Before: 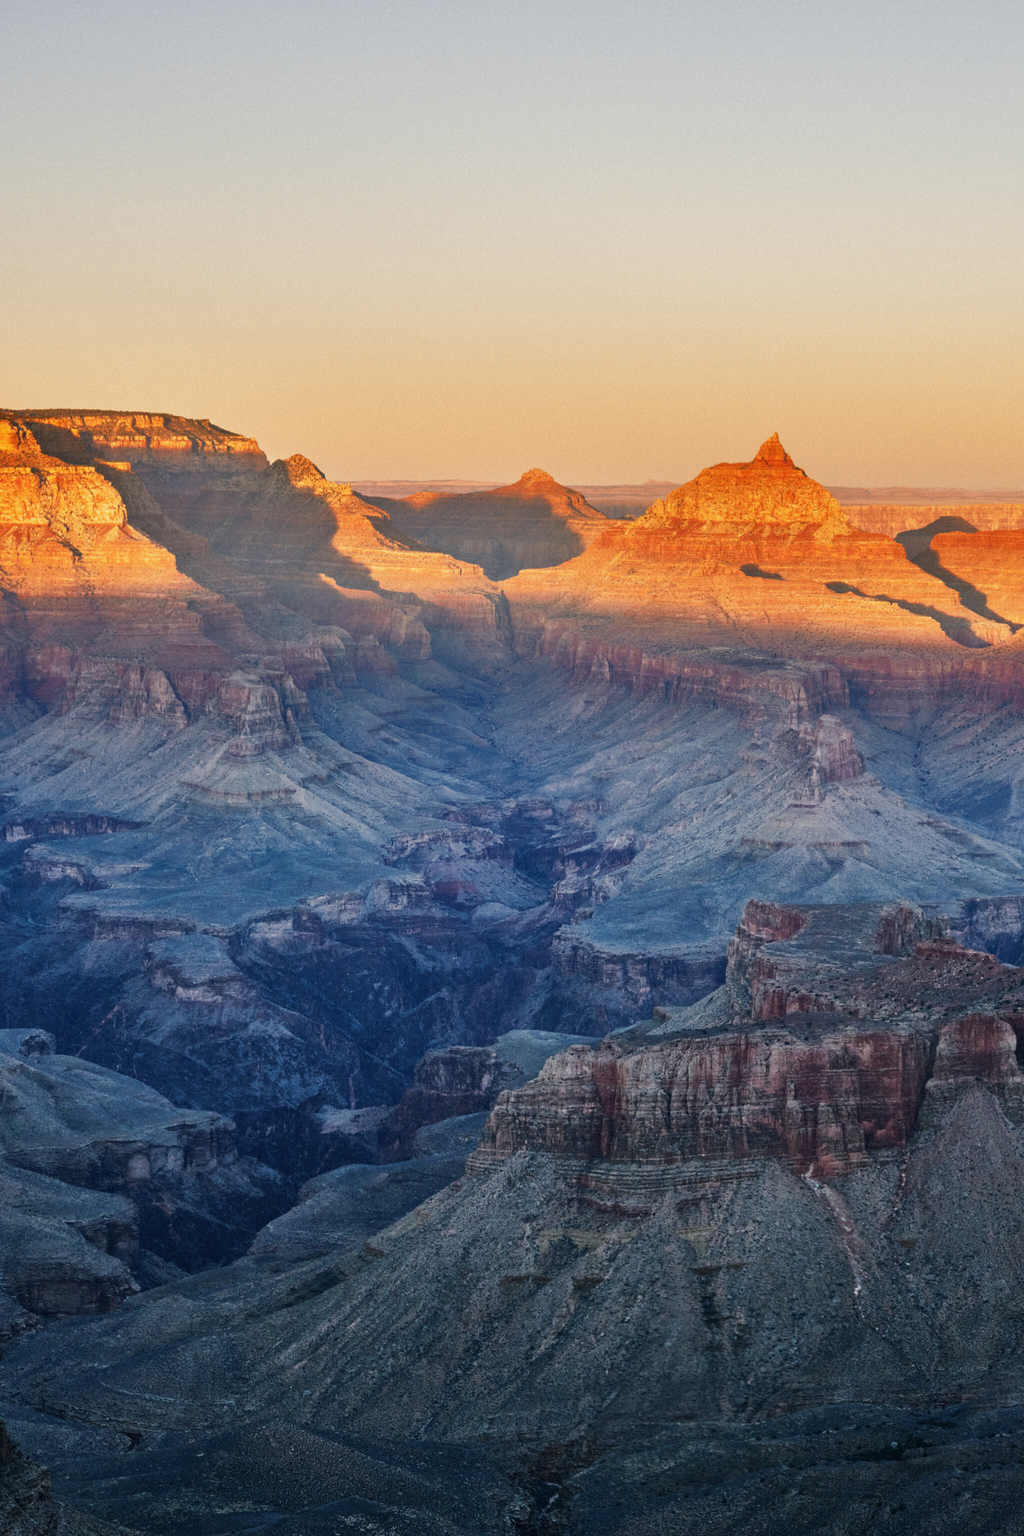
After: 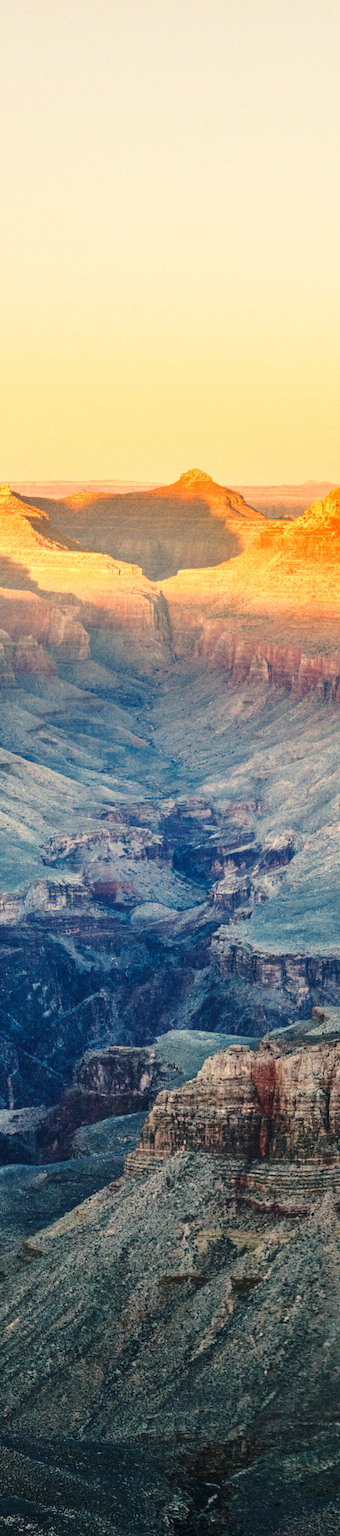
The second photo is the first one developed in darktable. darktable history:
white balance: red 1.138, green 0.996, blue 0.812
tone equalizer: on, module defaults
crop: left 33.36%, right 33.36%
base curve: curves: ch0 [(0, 0) (0.028, 0.03) (0.121, 0.232) (0.46, 0.748) (0.859, 0.968) (1, 1)], preserve colors none
